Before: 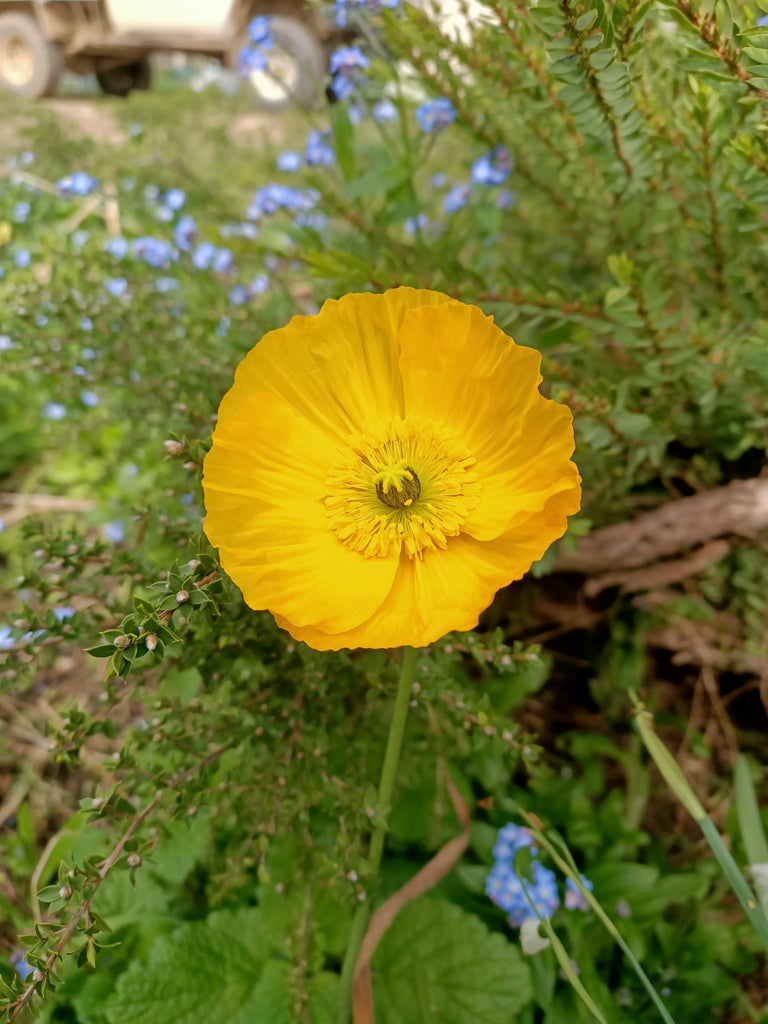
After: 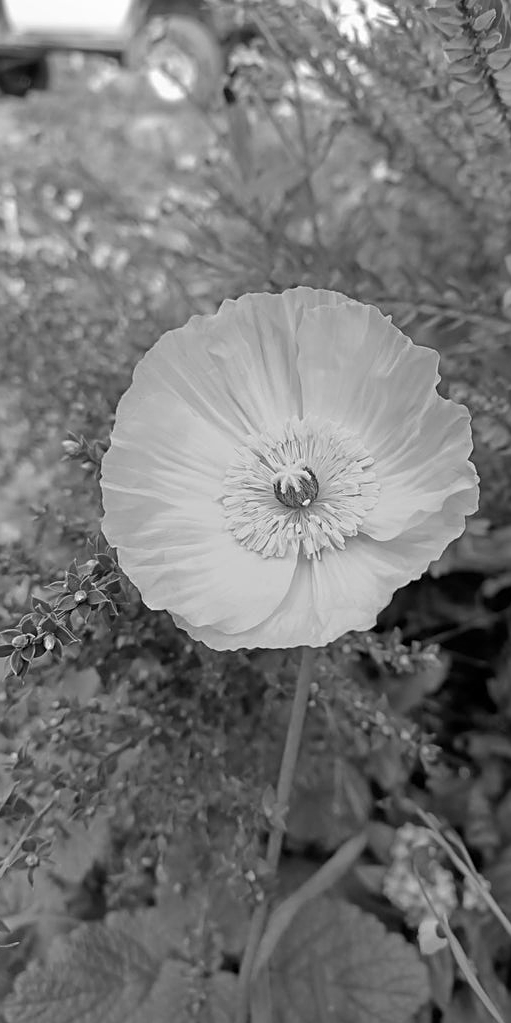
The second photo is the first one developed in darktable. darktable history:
monochrome: on, module defaults
crop and rotate: left 13.409%, right 19.924%
sharpen: on, module defaults
